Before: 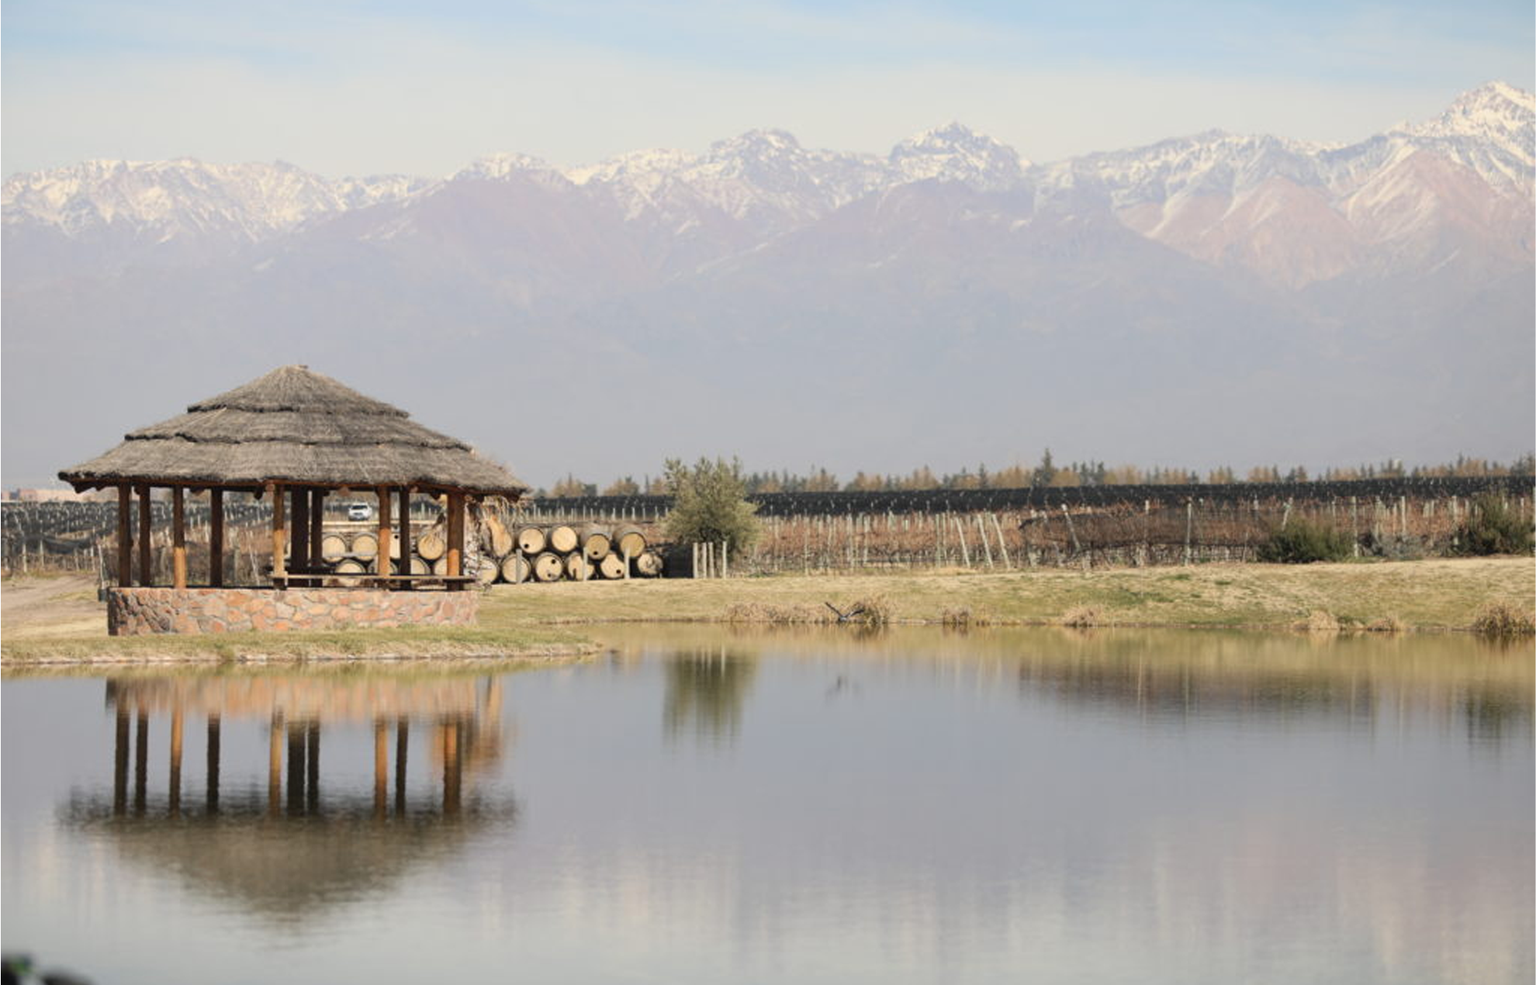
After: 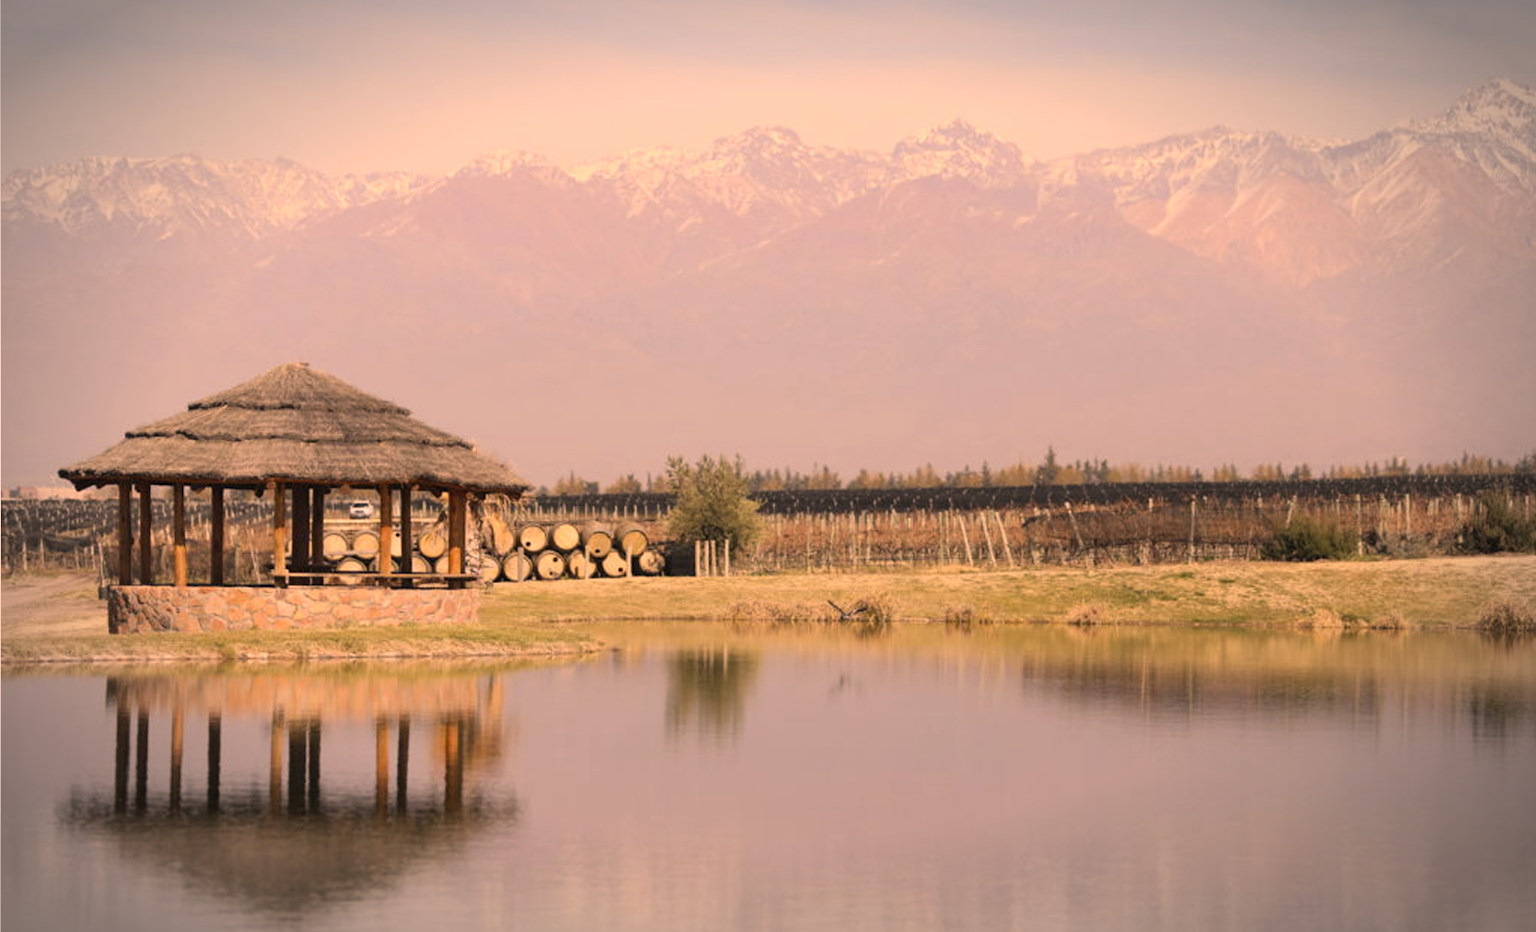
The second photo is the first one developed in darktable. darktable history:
color correction: highlights a* 21.68, highlights b* 22.47
crop: top 0.46%, right 0.261%, bottom 5.06%
vignetting: brightness -0.575, automatic ratio true
tone equalizer: on, module defaults
